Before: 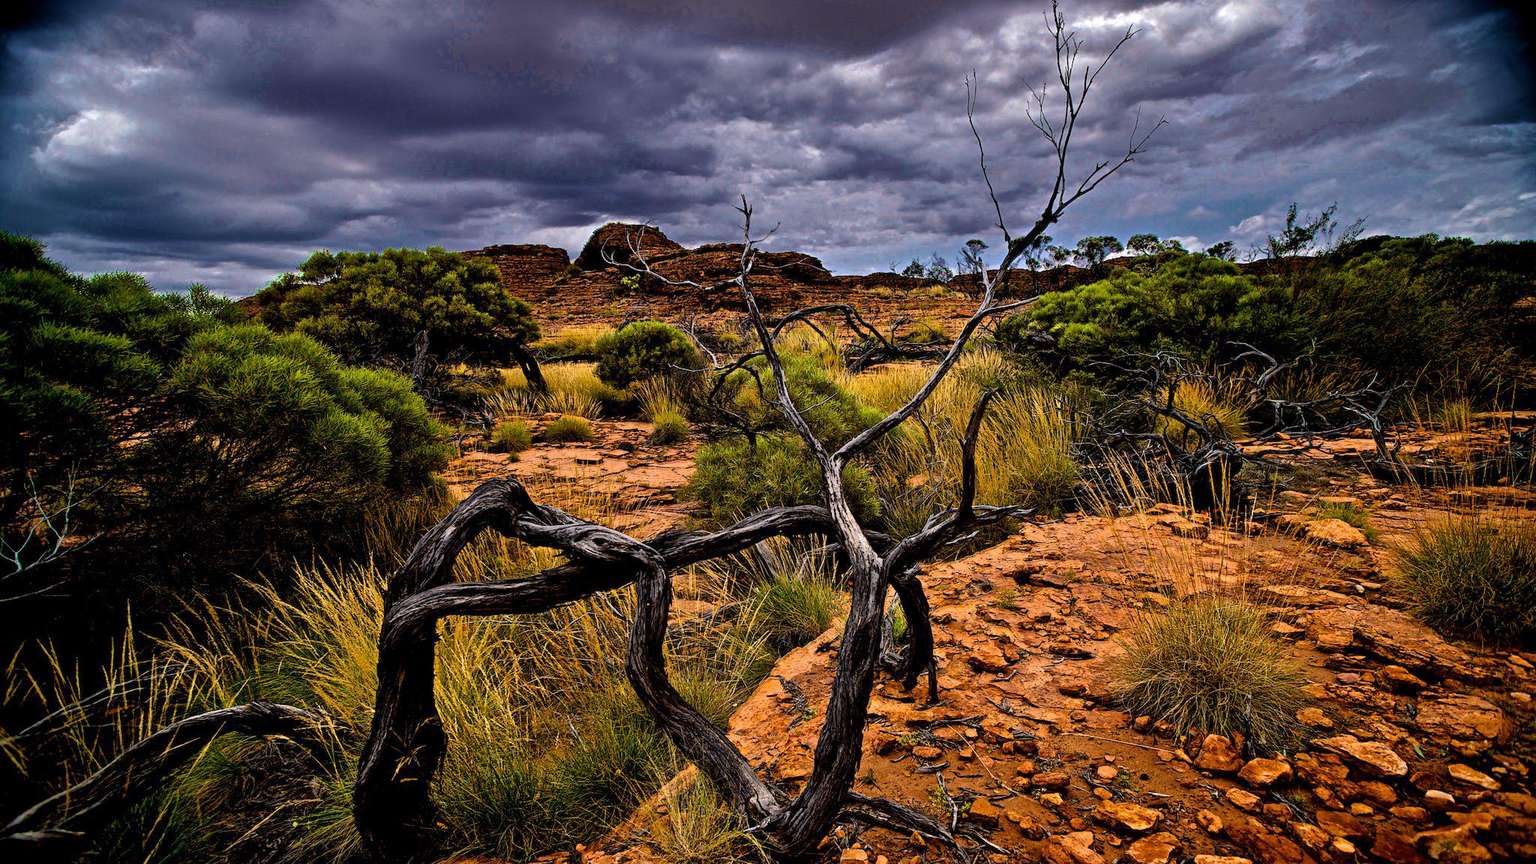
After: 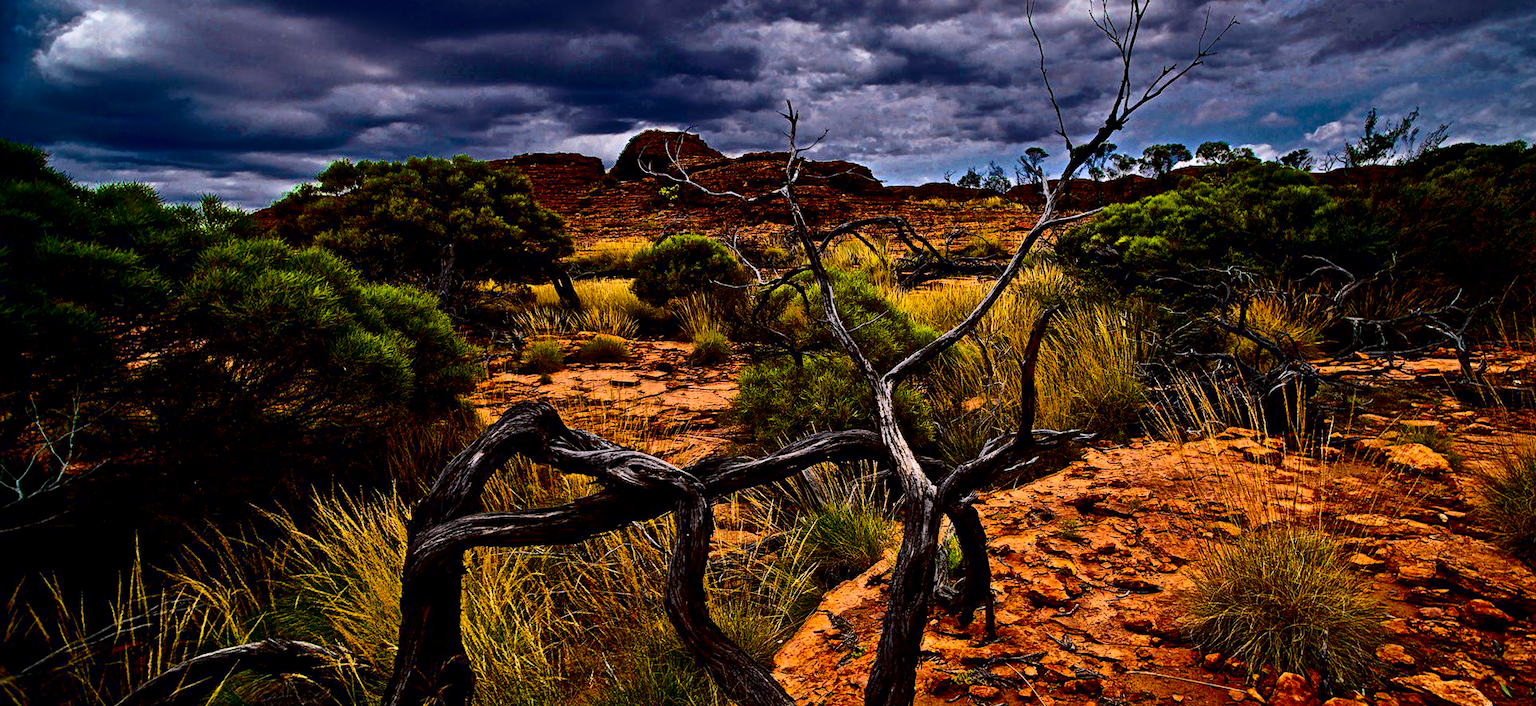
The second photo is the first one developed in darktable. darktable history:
contrast brightness saturation: contrast 0.22, brightness -0.19, saturation 0.24
crop and rotate: angle 0.03°, top 11.643%, right 5.651%, bottom 11.189%
exposure: black level correction 0.009, exposure 0.014 EV, compensate highlight preservation false
